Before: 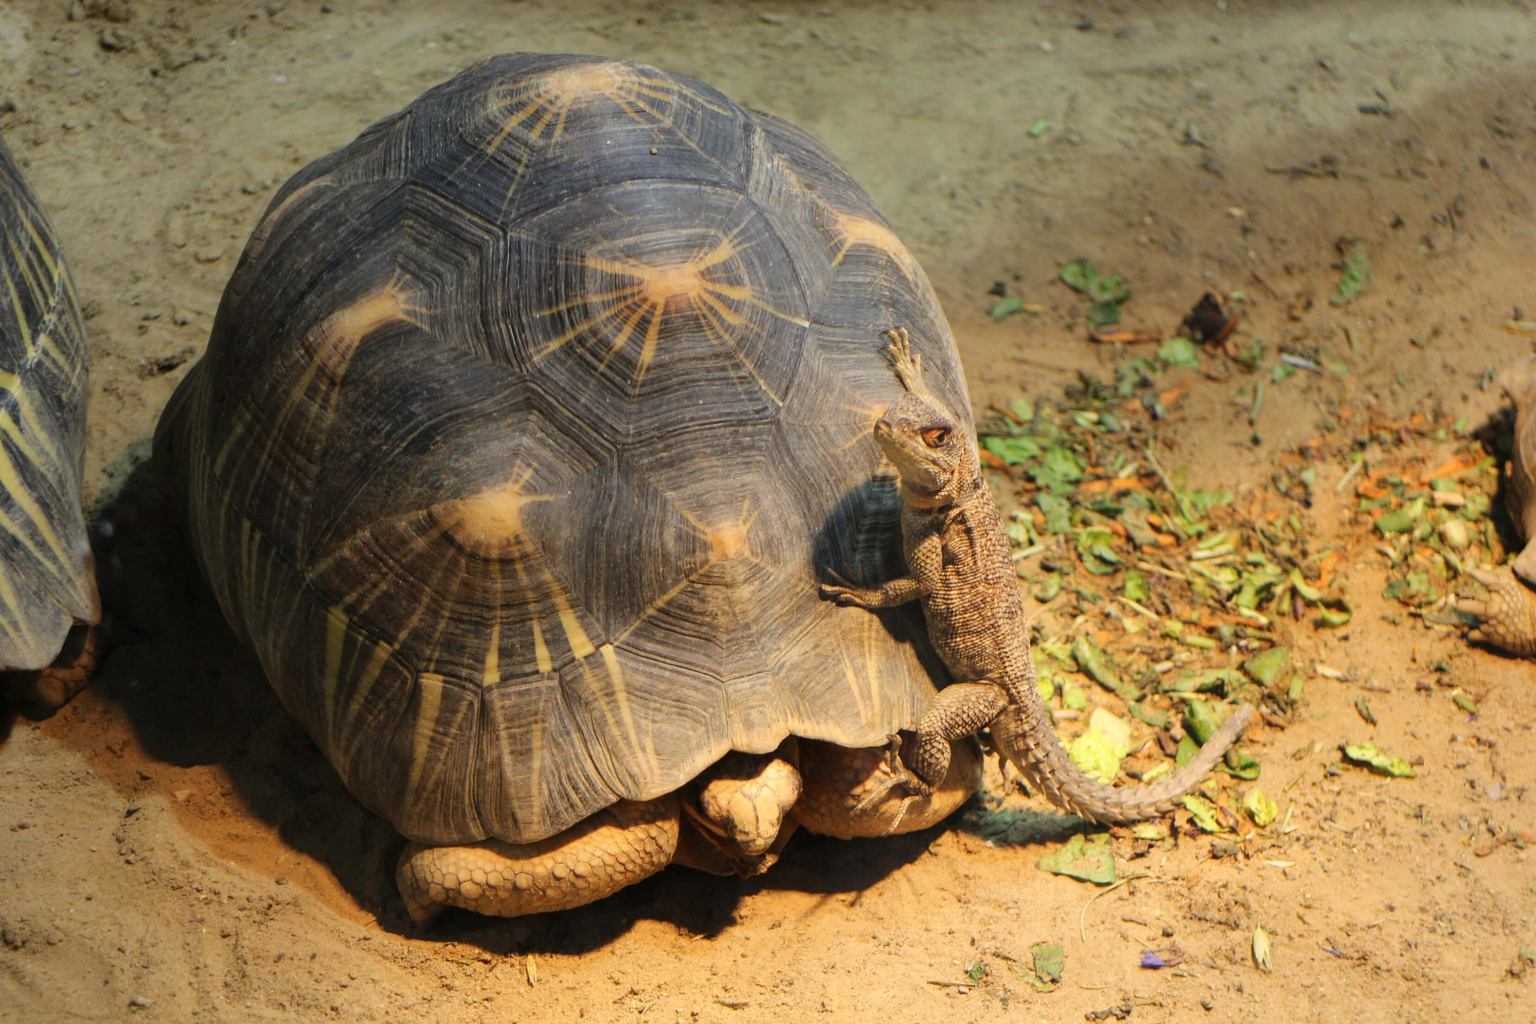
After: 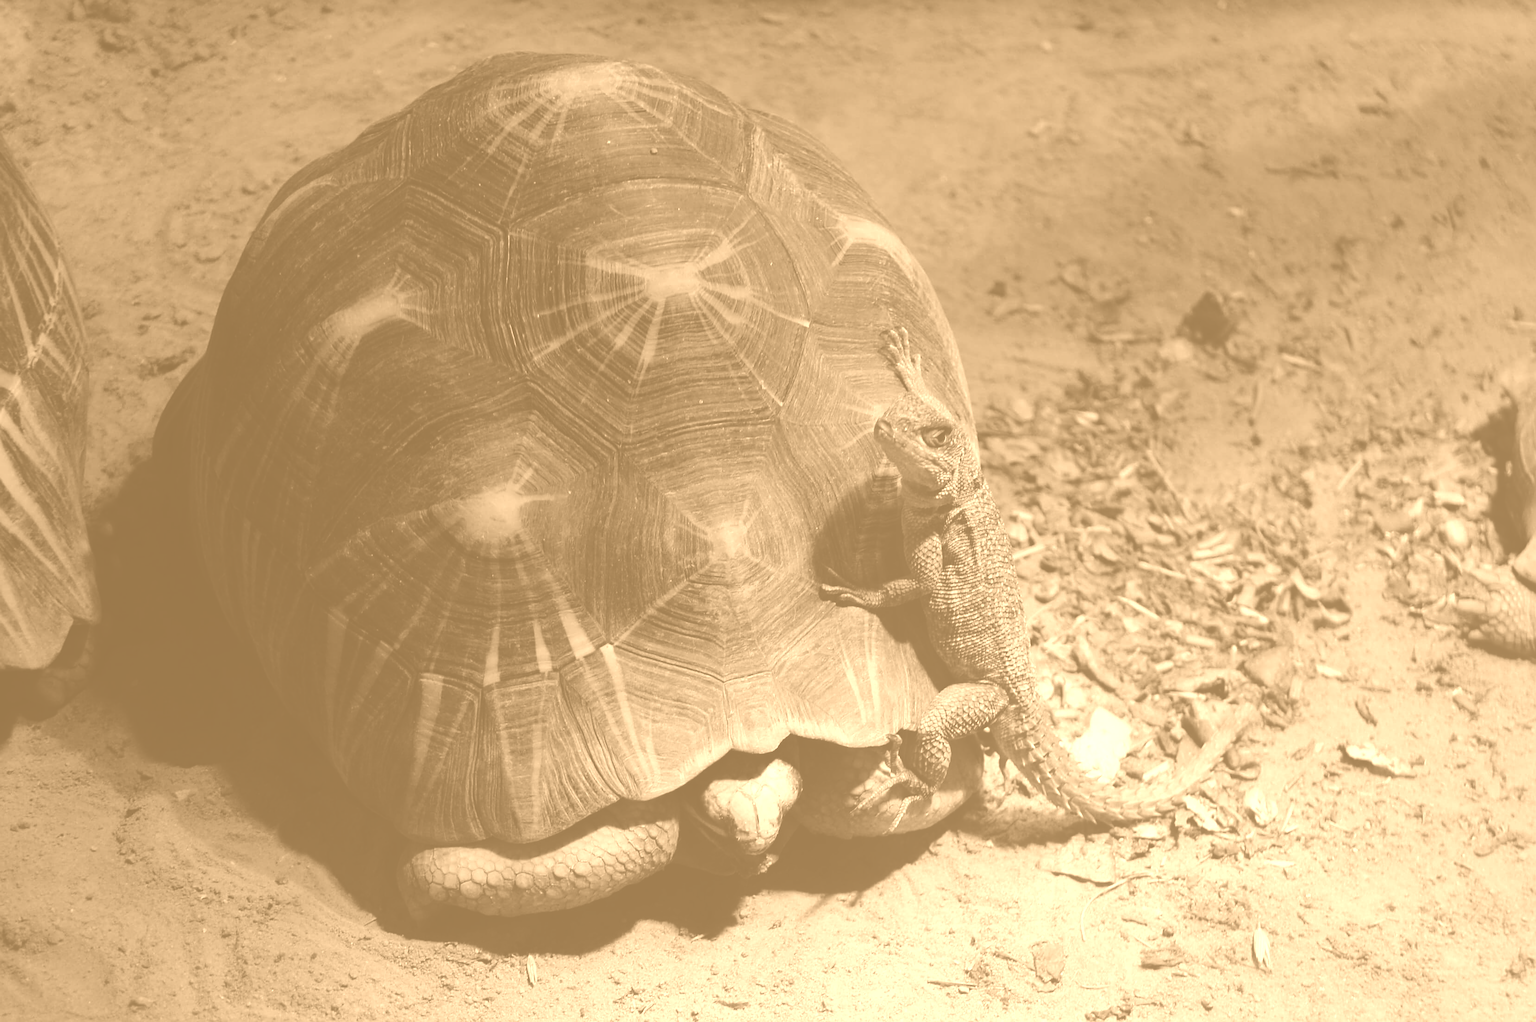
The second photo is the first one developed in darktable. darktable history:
crop: top 0.05%, bottom 0.098%
color correction: highlights a* -4.73, highlights b* 5.06, saturation 0.97
color balance rgb: perceptual saturation grading › global saturation -1%
shadows and highlights: shadows 4.1, highlights -17.6, soften with gaussian
local contrast: detail 69%
sharpen: on, module defaults
rgb curve: curves: ch0 [(0, 0.186) (0.314, 0.284) (0.775, 0.708) (1, 1)], compensate middle gray true, preserve colors none
colorize: hue 28.8°, source mix 100%
